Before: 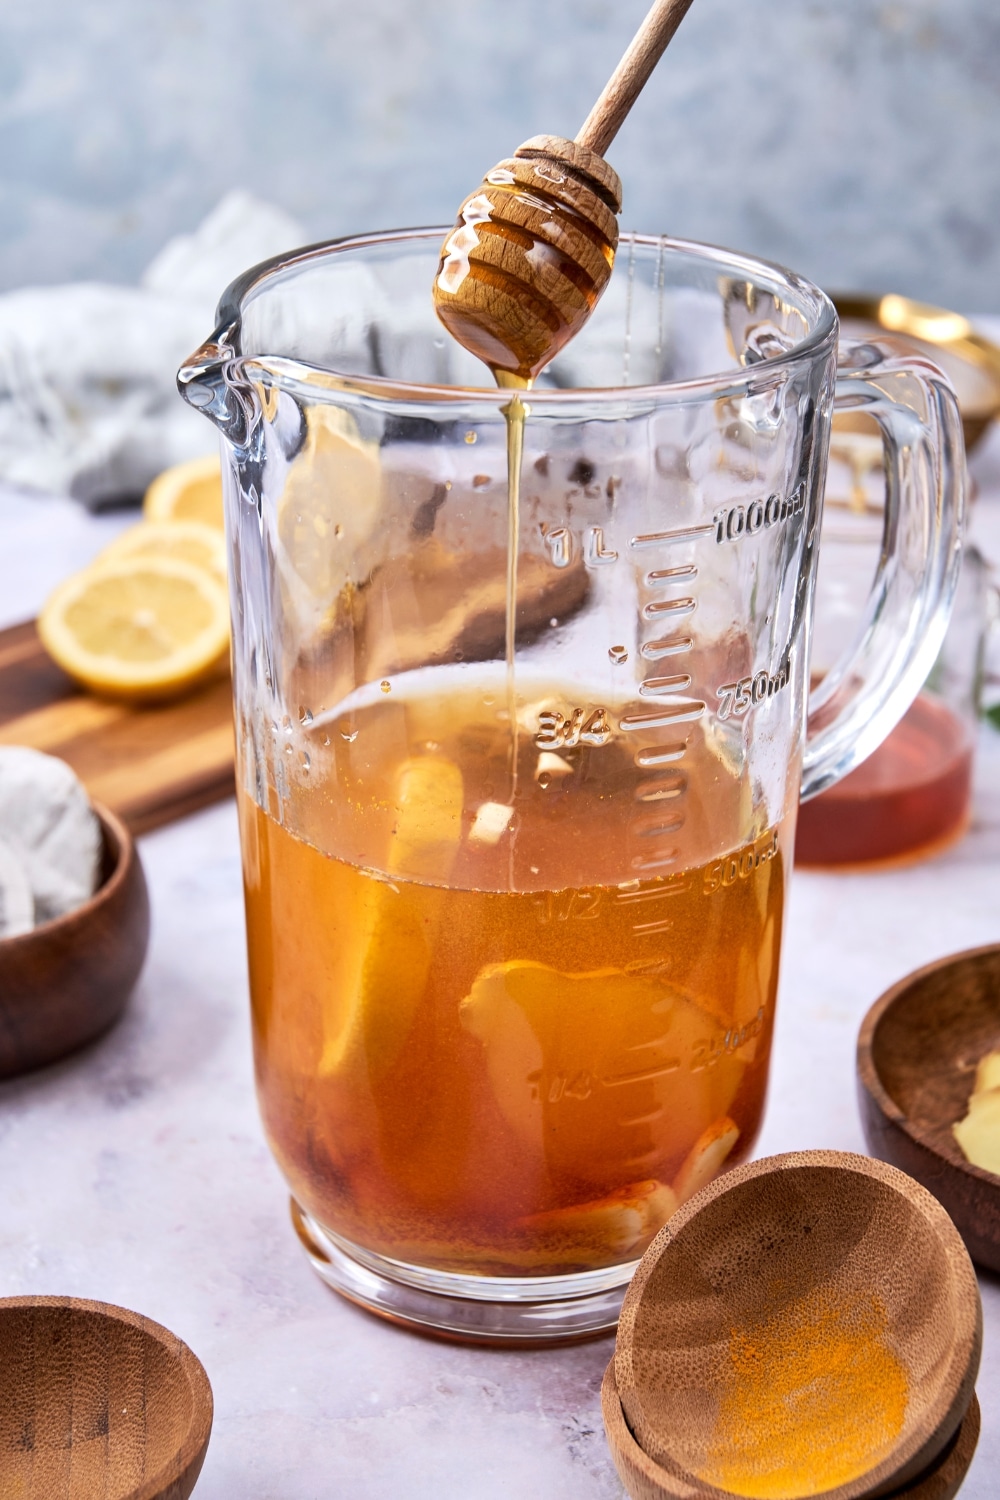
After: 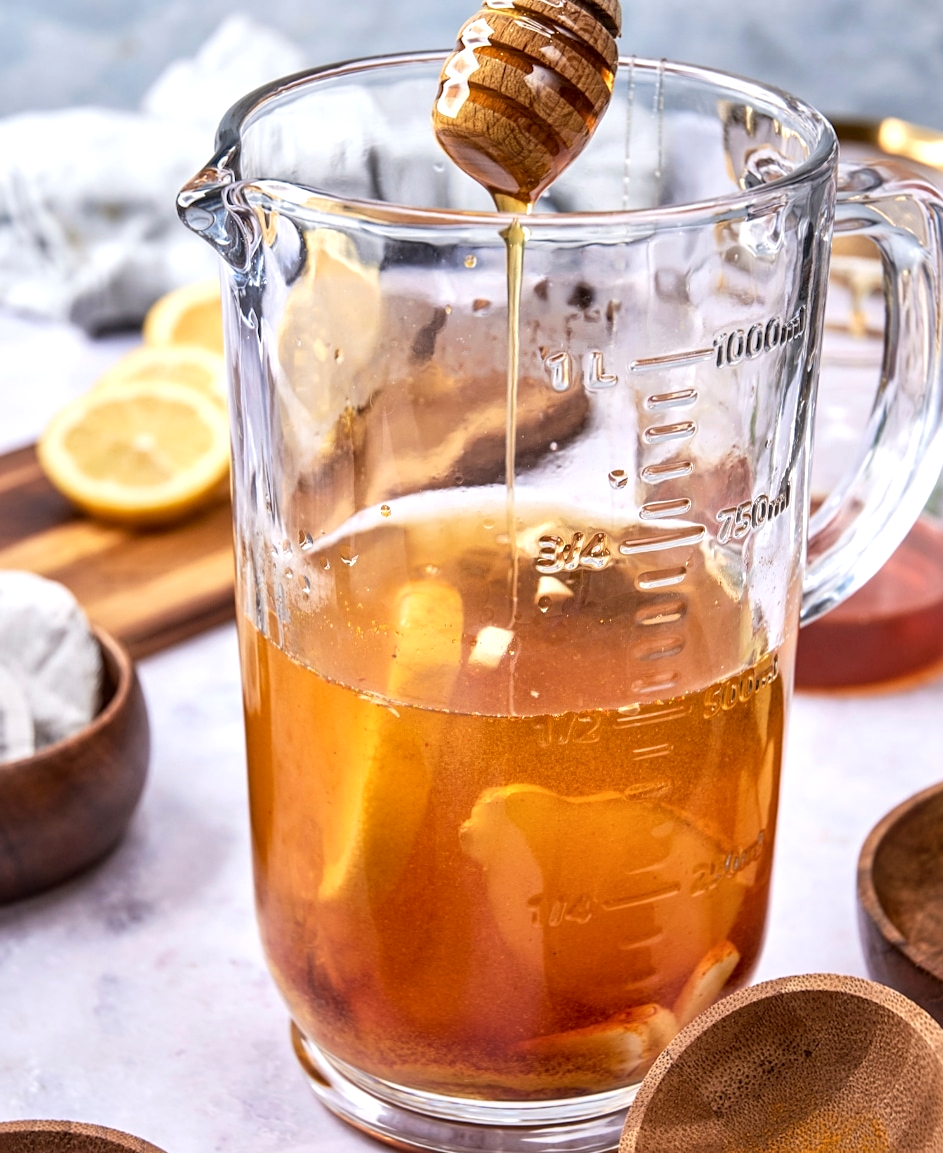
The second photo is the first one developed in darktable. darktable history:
crop and rotate: angle 0.059°, top 11.699%, right 5.517%, bottom 11.278%
local contrast: on, module defaults
exposure: exposure 0.202 EV, compensate exposure bias true, compensate highlight preservation false
sharpen: amount 0.213
